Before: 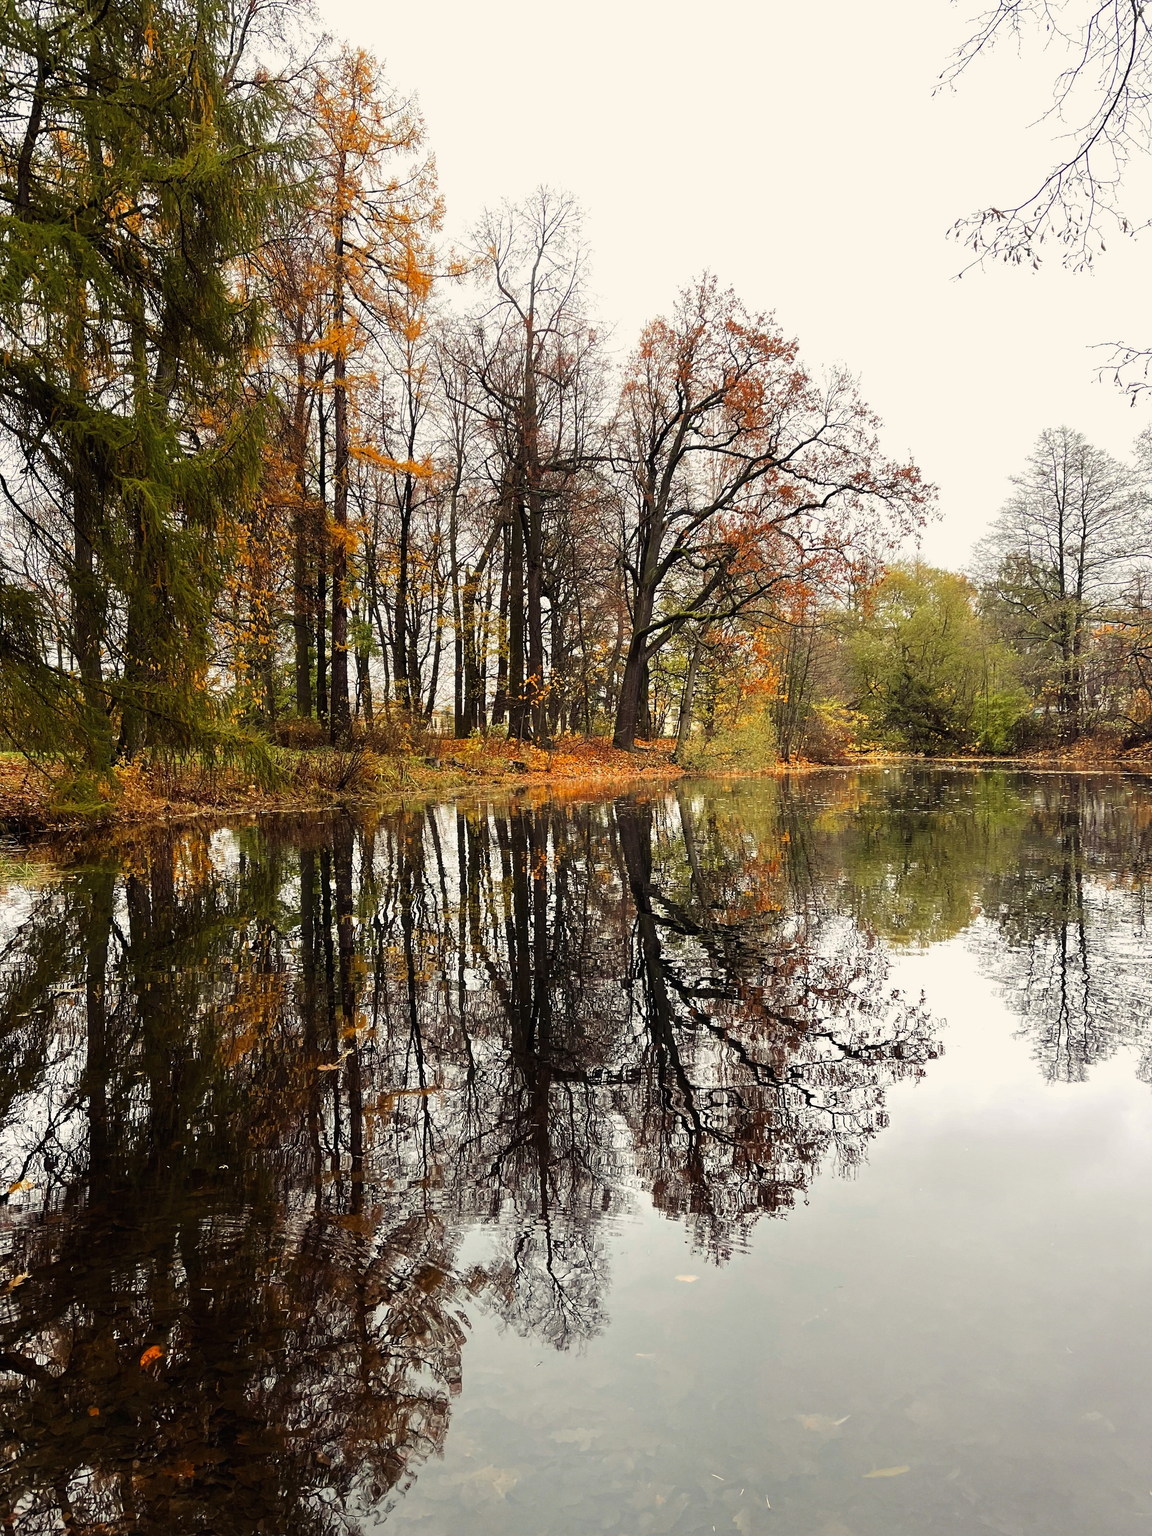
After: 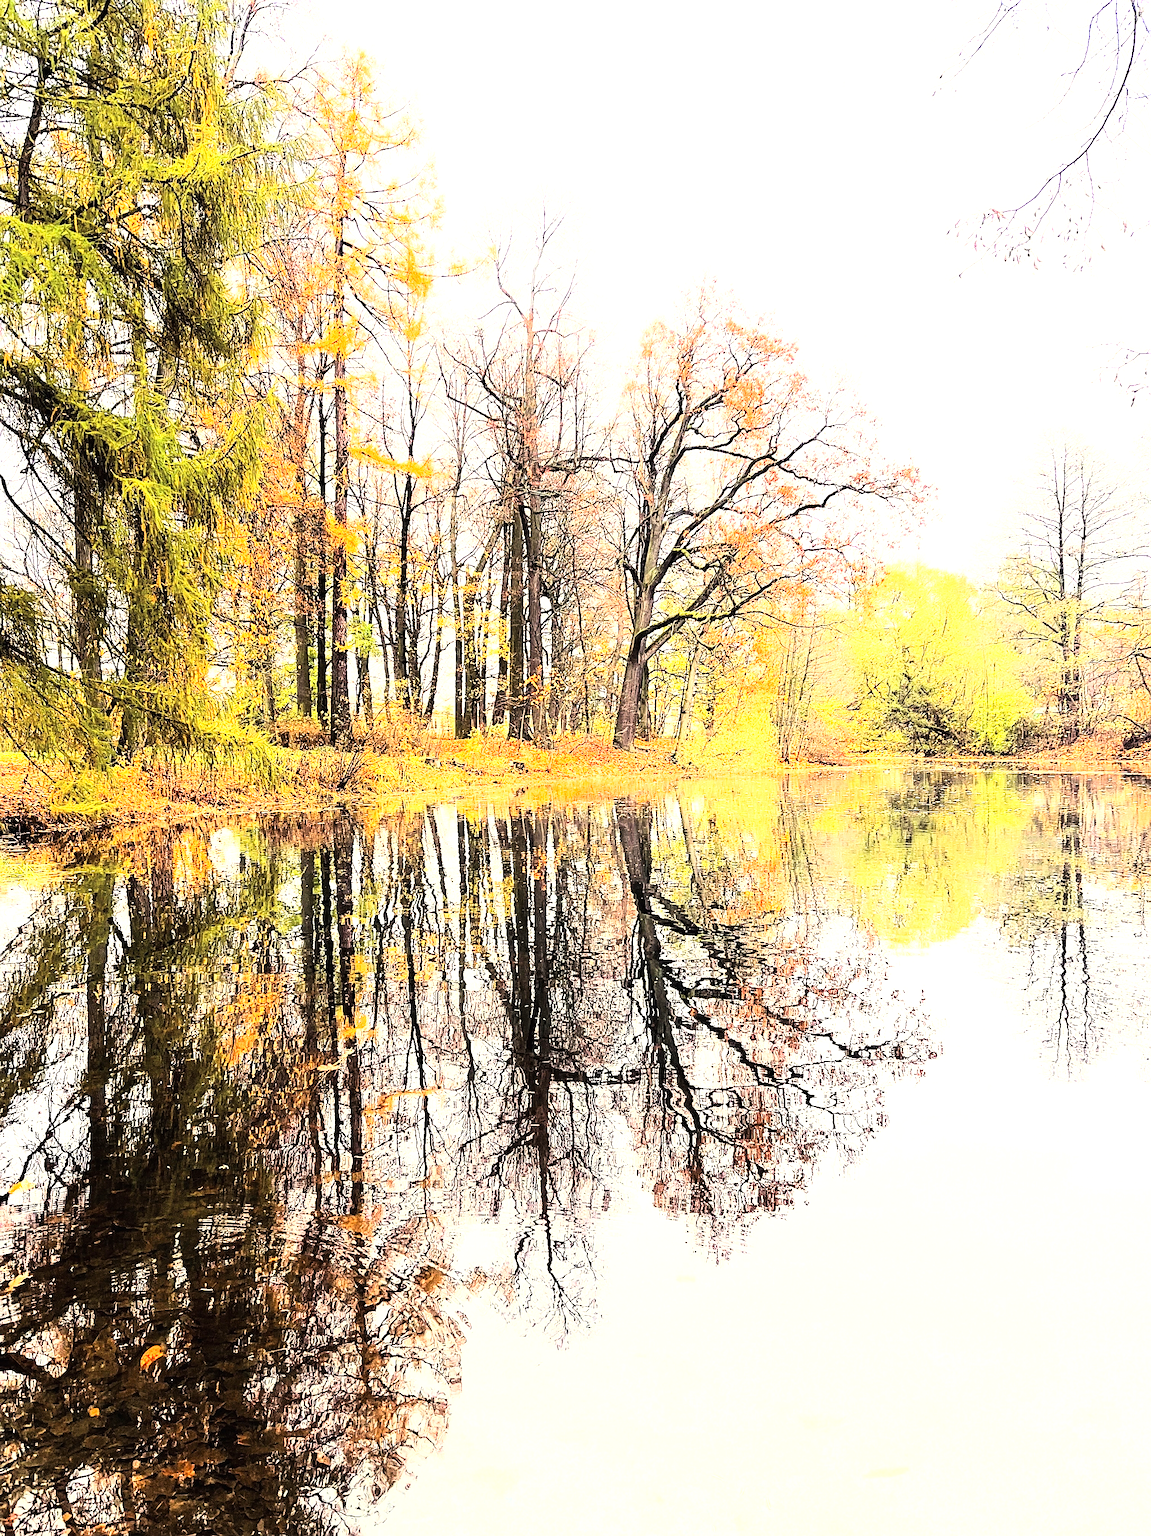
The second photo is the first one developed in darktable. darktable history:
rgb curve: curves: ch0 [(0, 0) (0.21, 0.15) (0.24, 0.21) (0.5, 0.75) (0.75, 0.96) (0.89, 0.99) (1, 1)]; ch1 [(0, 0.02) (0.21, 0.13) (0.25, 0.2) (0.5, 0.67) (0.75, 0.9) (0.89, 0.97) (1, 1)]; ch2 [(0, 0.02) (0.21, 0.13) (0.25, 0.2) (0.5, 0.67) (0.75, 0.9) (0.89, 0.97) (1, 1)], compensate middle gray true
exposure: exposure 2.25 EV, compensate highlight preservation false
sharpen: amount 0.478
